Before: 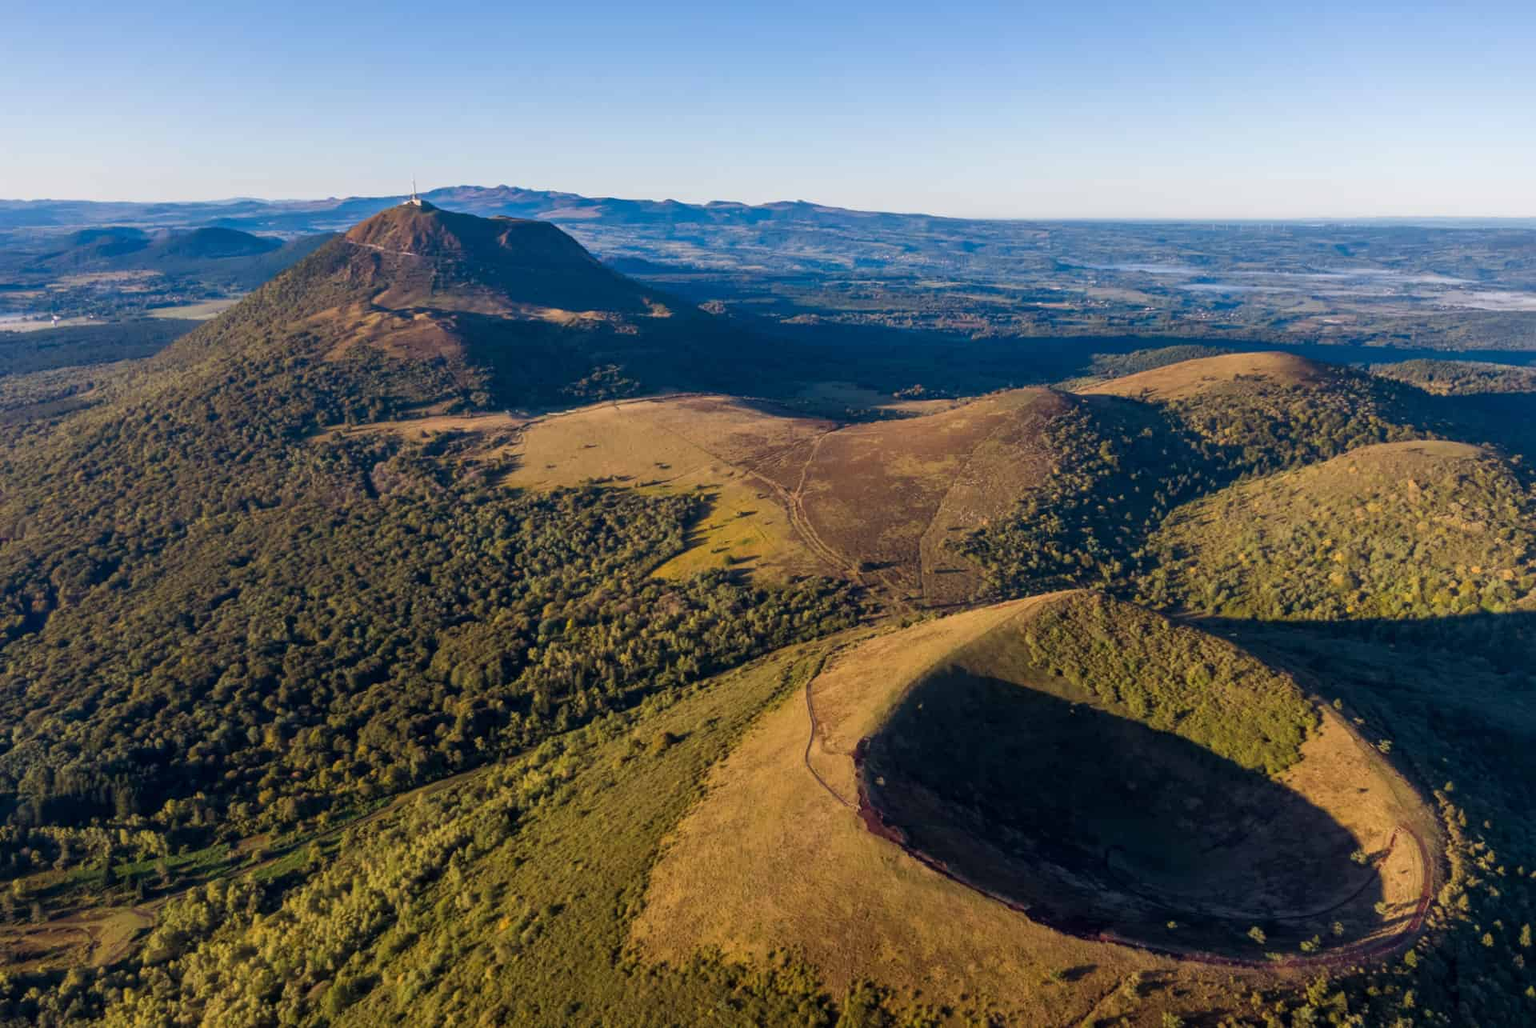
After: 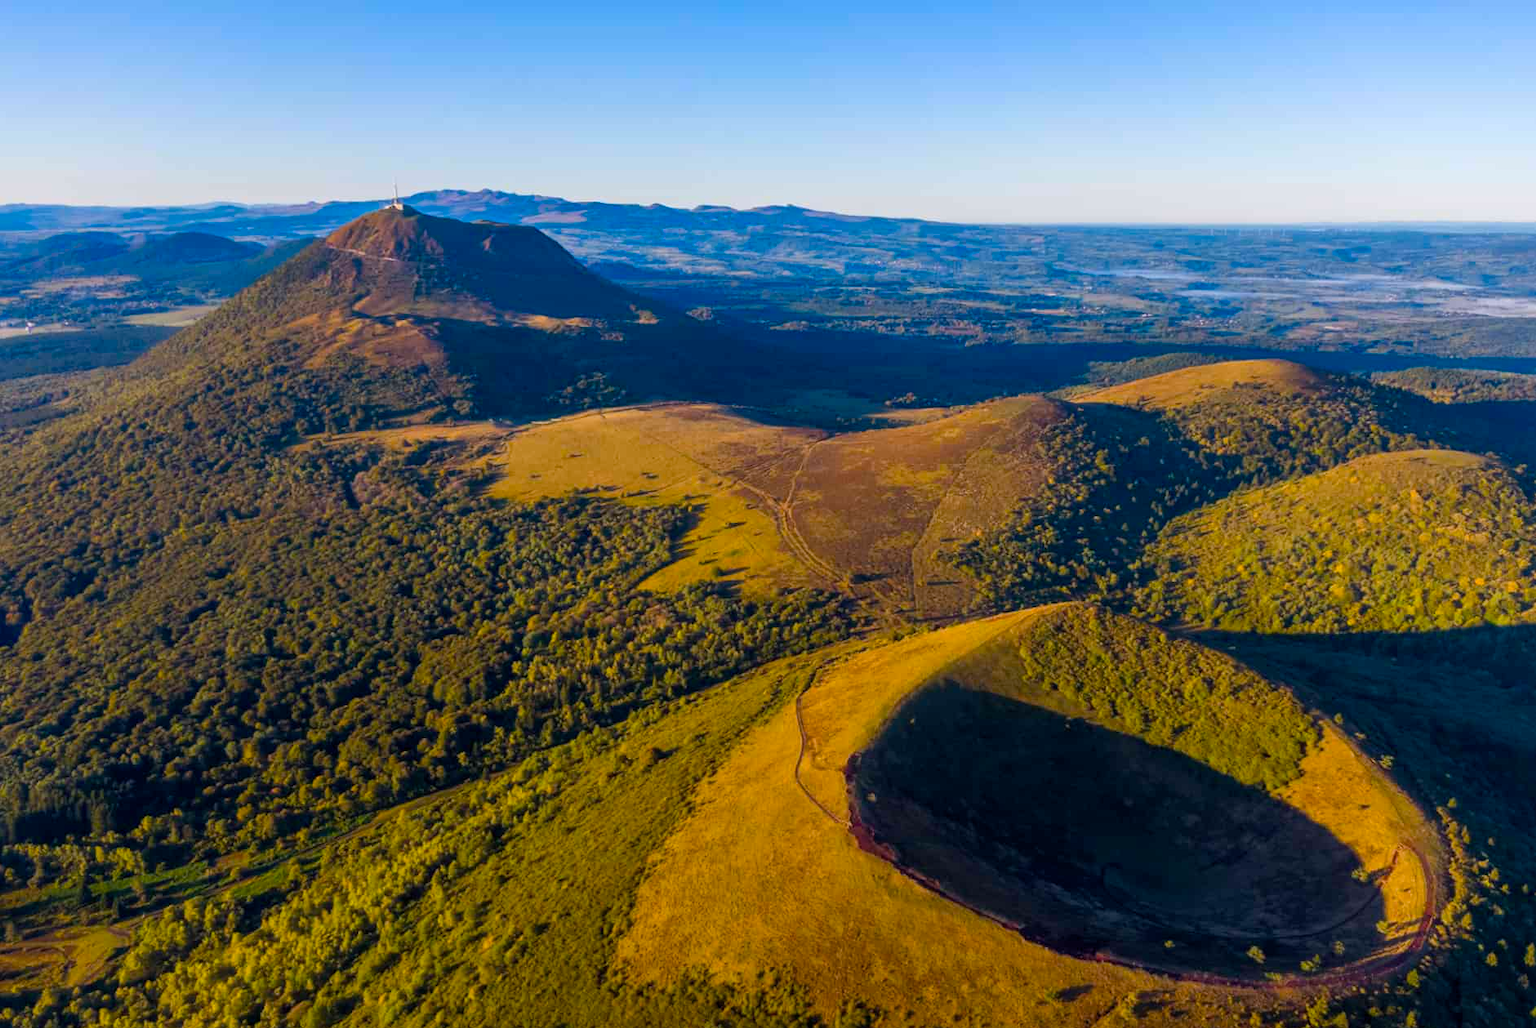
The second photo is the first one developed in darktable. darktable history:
crop: left 1.743%, right 0.268%, bottom 2.011%
color balance rgb: linear chroma grading › global chroma 15%, perceptual saturation grading › global saturation 30%
